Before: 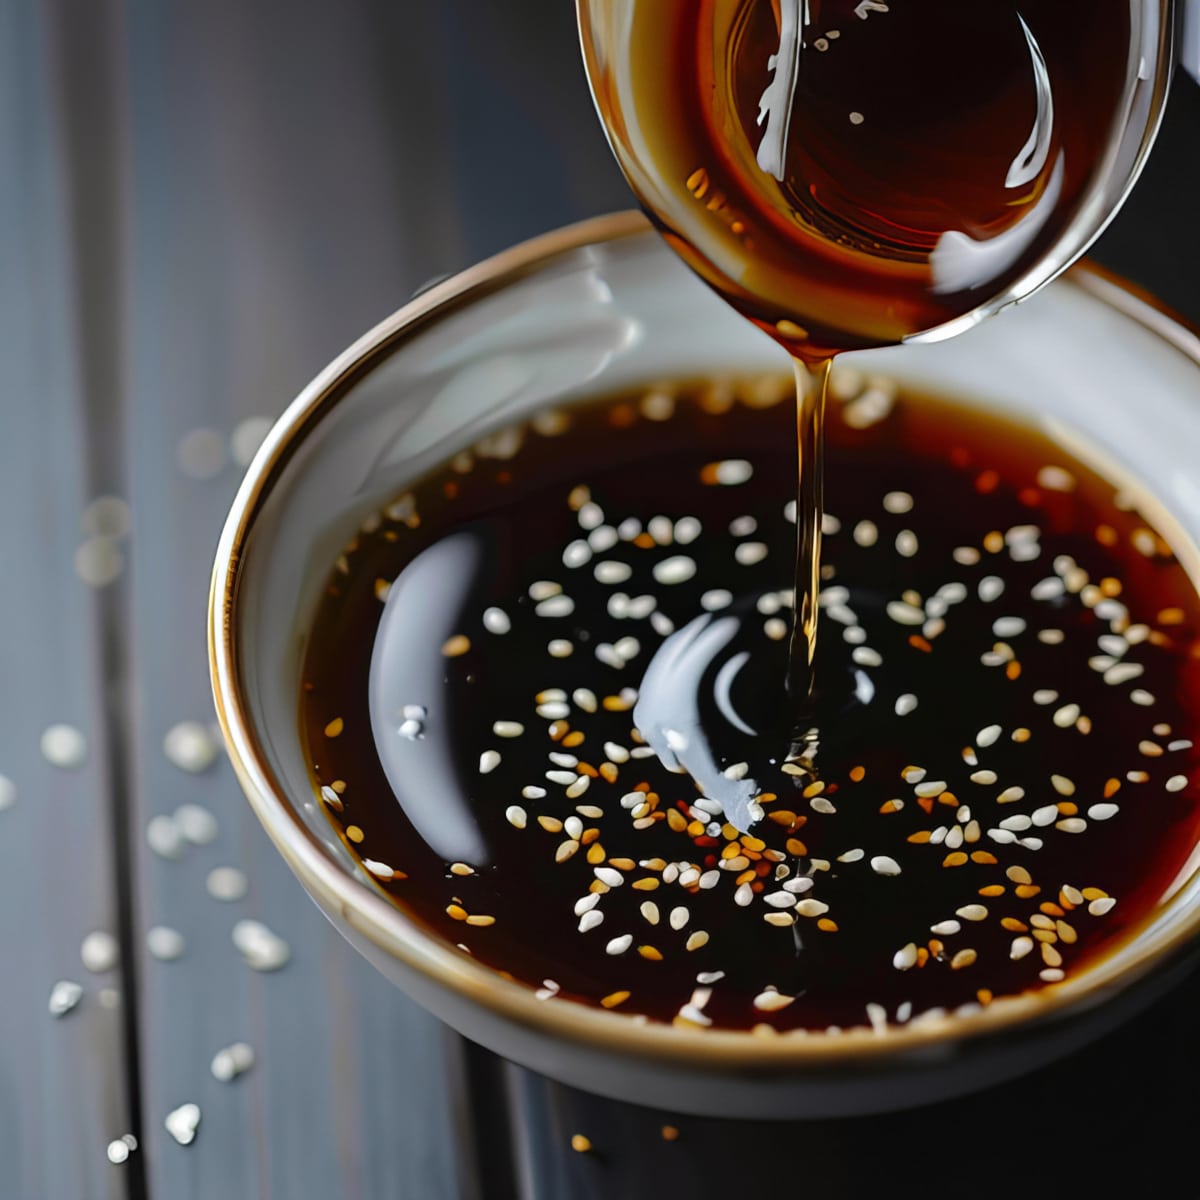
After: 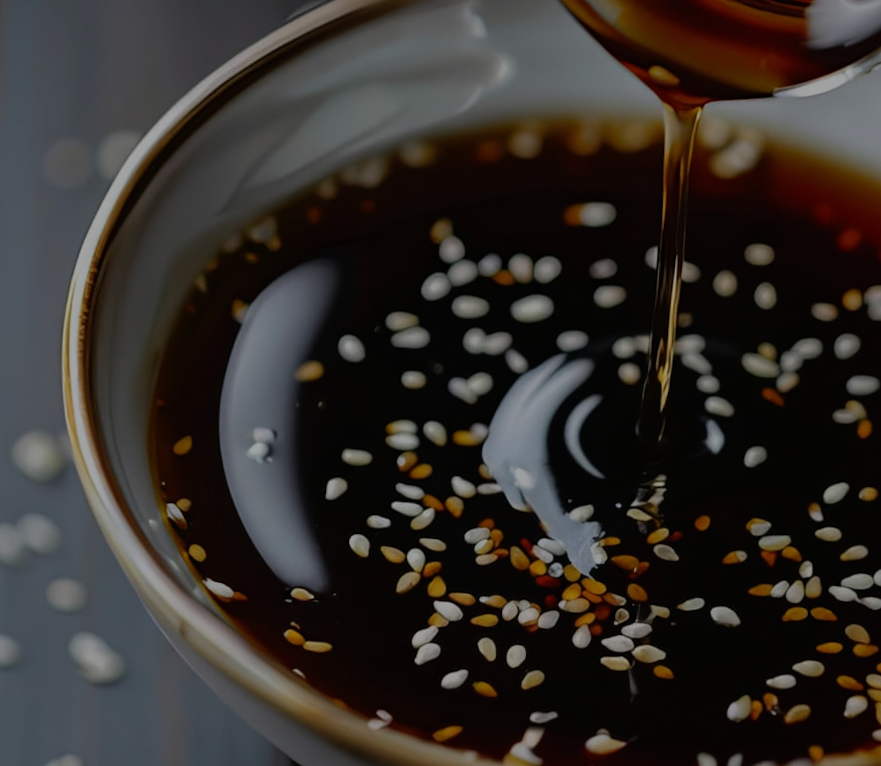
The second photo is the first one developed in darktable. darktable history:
exposure: exposure -1.459 EV, compensate exposure bias true, compensate highlight preservation false
crop and rotate: angle -3.44°, left 9.798%, top 20.614%, right 12.432%, bottom 11.83%
